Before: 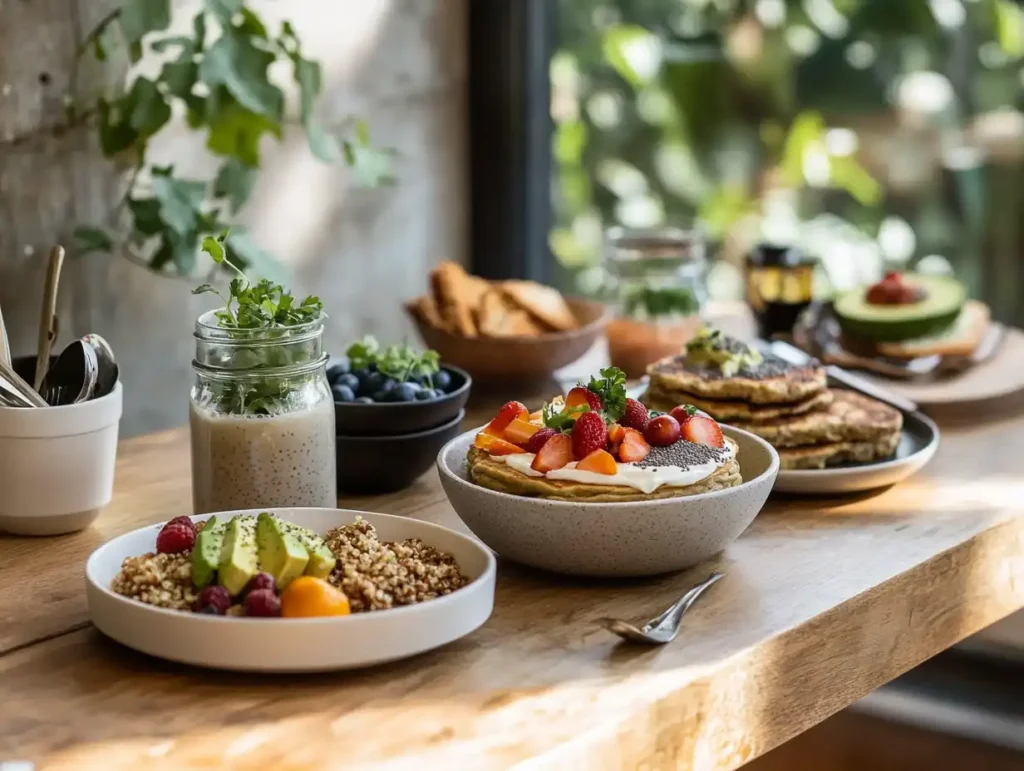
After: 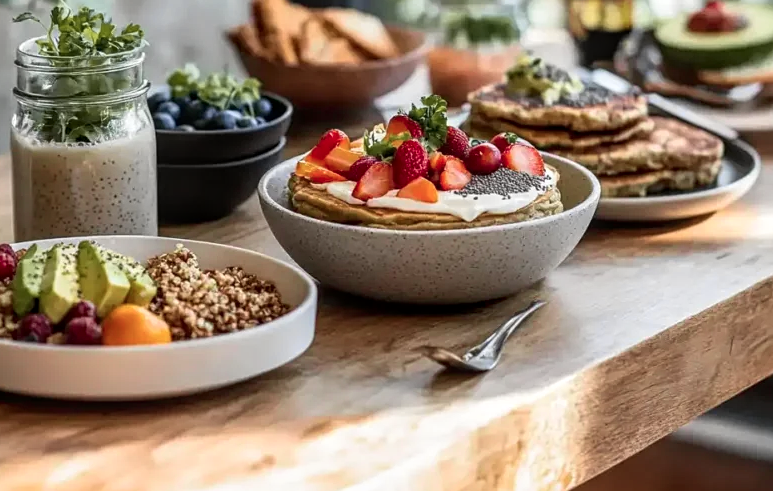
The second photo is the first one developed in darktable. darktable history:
sharpen: amount 0.203
tone curve: curves: ch0 [(0, 0.012) (0.056, 0.046) (0.218, 0.213) (0.606, 0.62) (0.82, 0.846) (1, 1)]; ch1 [(0, 0) (0.226, 0.261) (0.403, 0.437) (0.469, 0.472) (0.495, 0.499) (0.508, 0.503) (0.545, 0.555) (0.59, 0.598) (0.686, 0.728) (1, 1)]; ch2 [(0, 0) (0.269, 0.299) (0.459, 0.45) (0.498, 0.499) (0.523, 0.512) (0.568, 0.558) (0.634, 0.617) (0.698, 0.677) (0.806, 0.769) (1, 1)], color space Lab, independent channels, preserve colors none
local contrast: on, module defaults
crop and rotate: left 17.5%, top 35.377%, right 7.001%, bottom 0.912%
